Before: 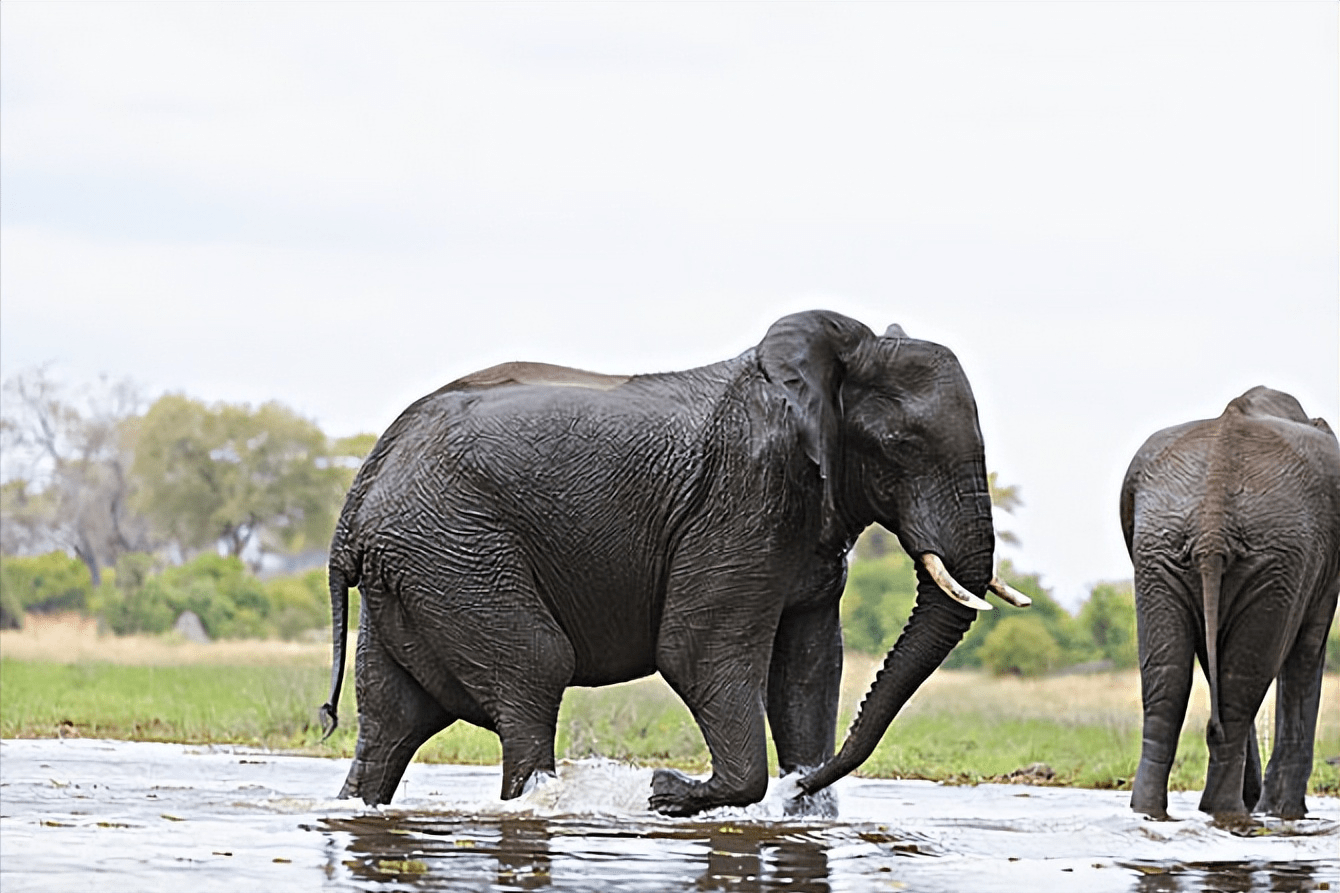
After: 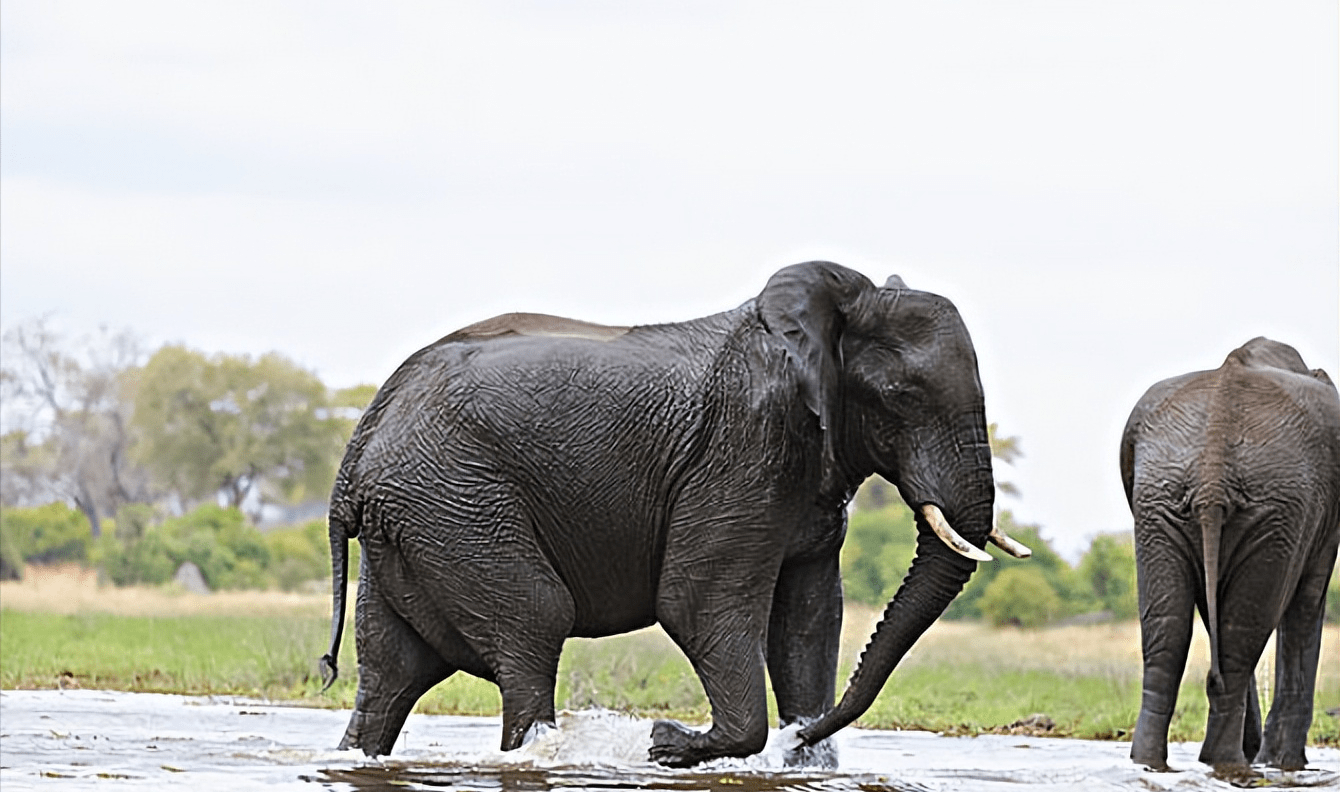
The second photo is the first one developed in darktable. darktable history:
crop and rotate: top 5.511%, bottom 5.798%
